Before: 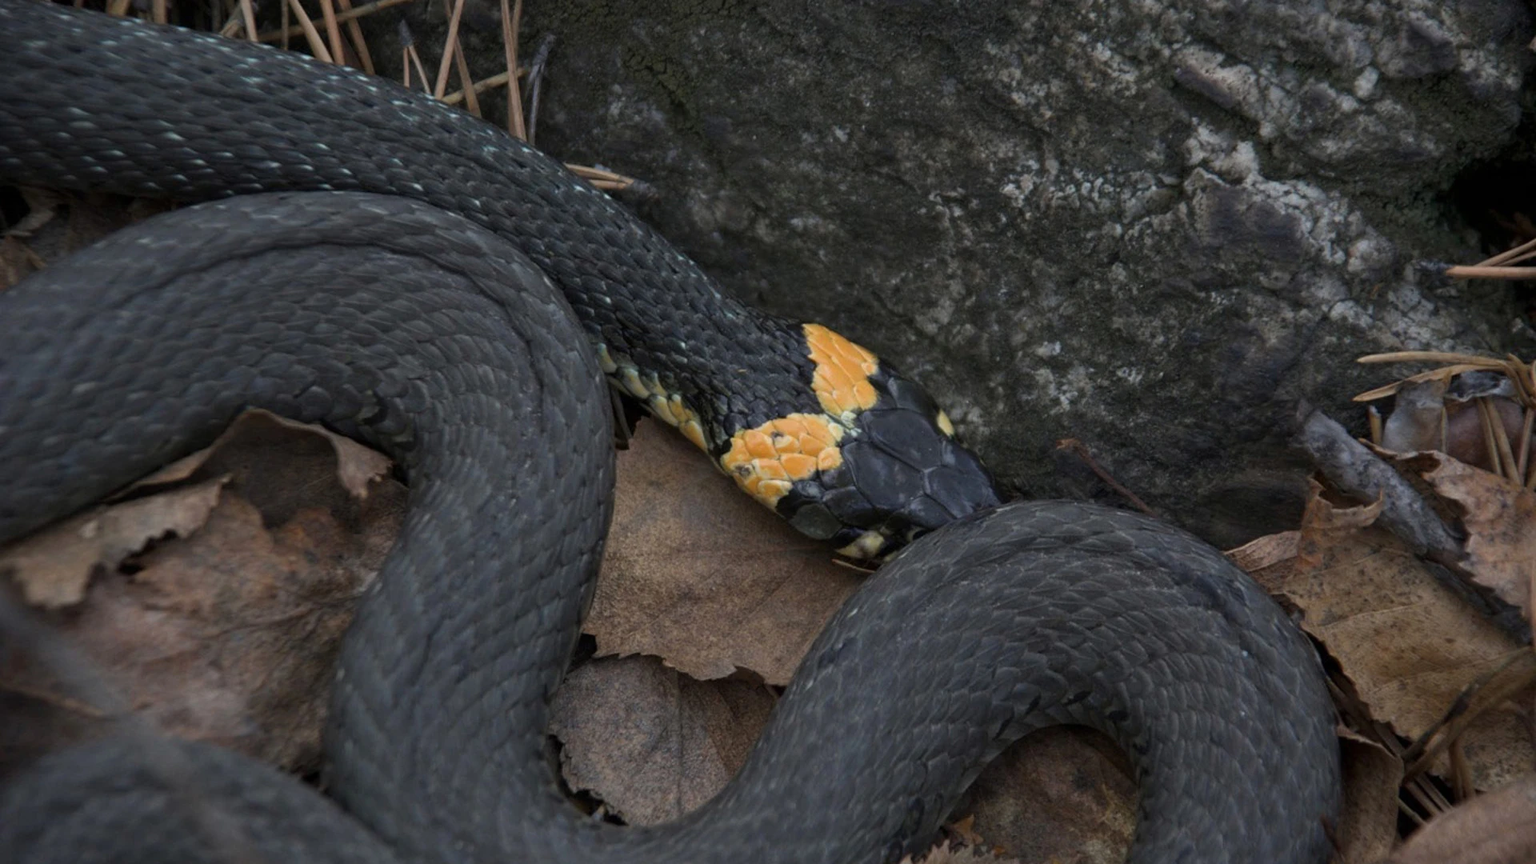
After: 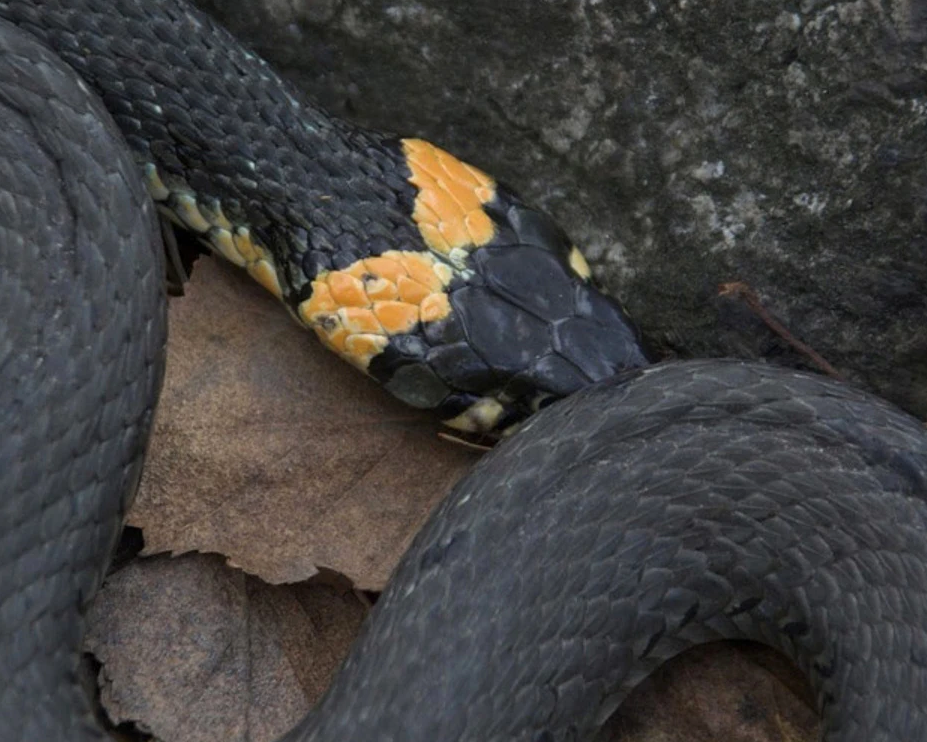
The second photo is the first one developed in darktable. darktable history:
crop: left 31.379%, top 24.658%, right 20.326%, bottom 6.628%
exposure: exposure 0.197 EV, compensate highlight preservation false
